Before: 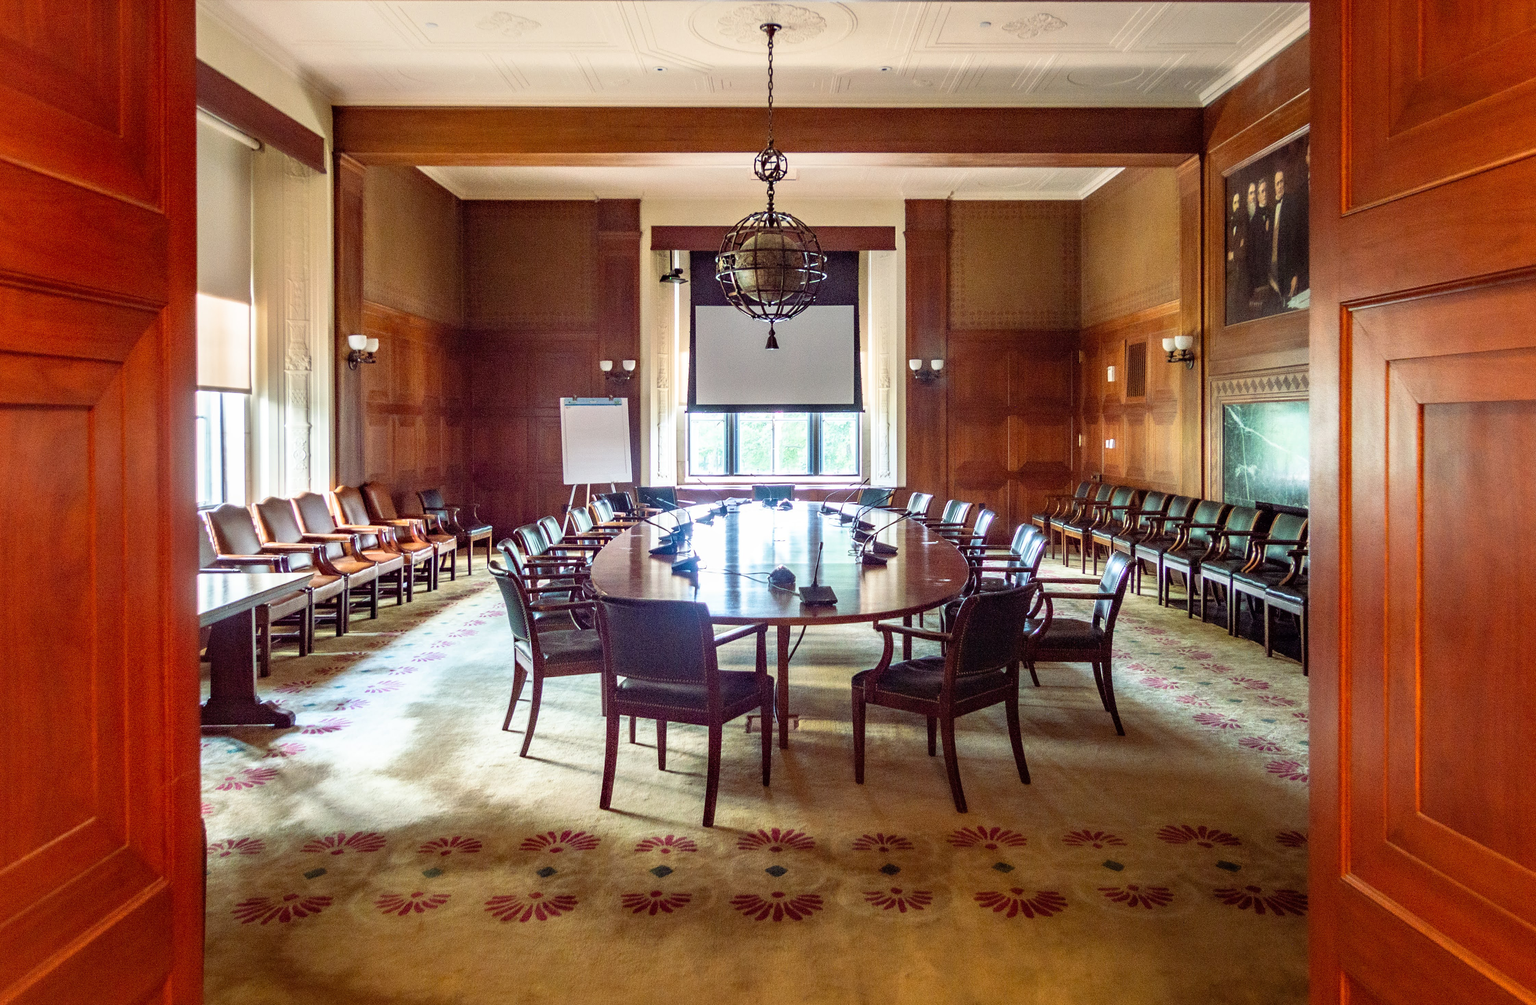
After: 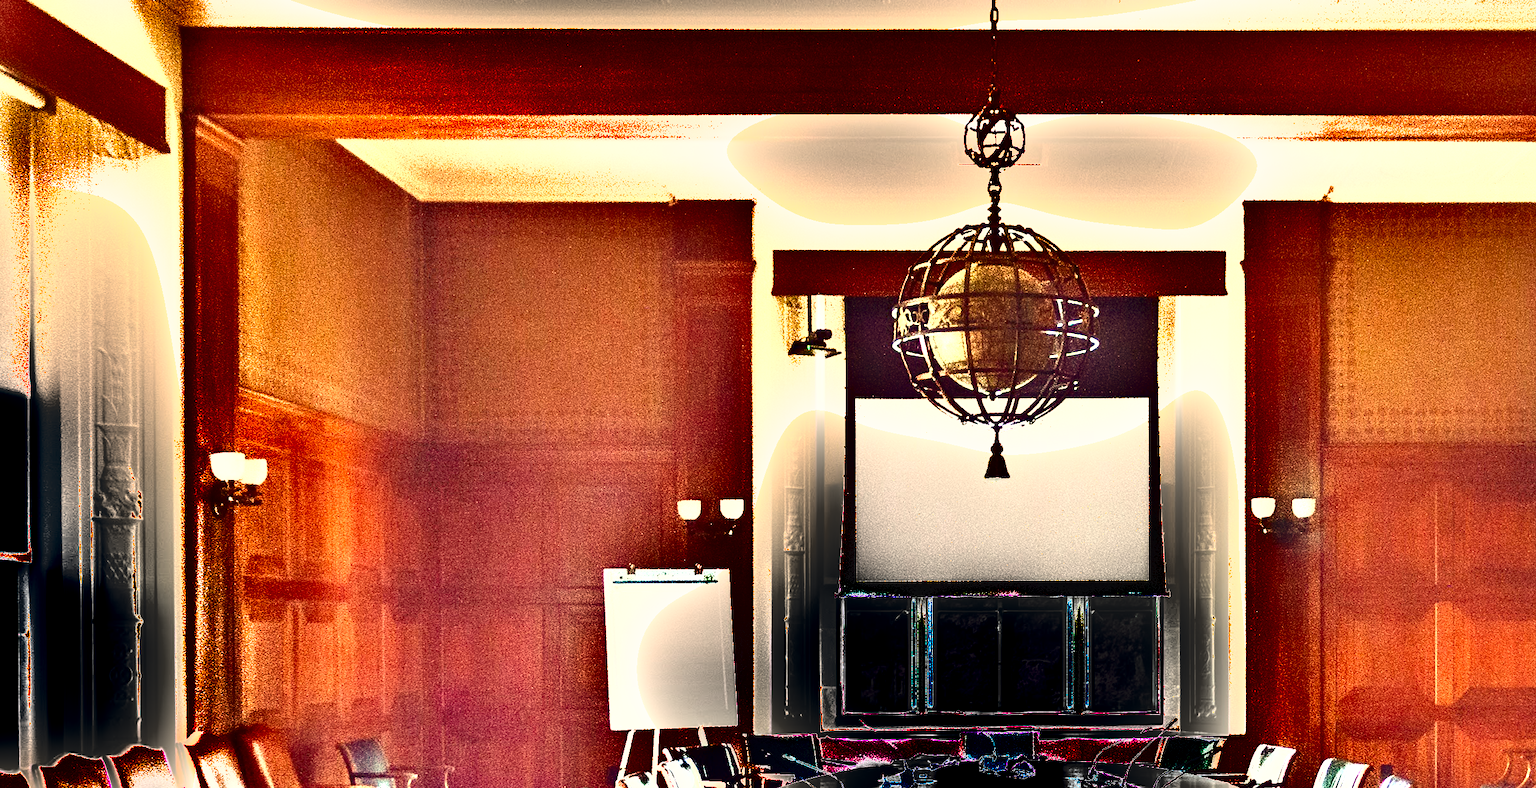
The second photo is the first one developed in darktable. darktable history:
crop: left 15.306%, top 9.065%, right 30.789%, bottom 48.638%
white balance: red 1.123, blue 0.83
exposure: black level correction 0, exposure 1.2 EV, compensate exposure bias true, compensate highlight preservation false
shadows and highlights: shadows 24.5, highlights -78.15, soften with gaussian
tone equalizer: -8 EV 1 EV, -7 EV 1 EV, -6 EV 1 EV, -5 EV 1 EV, -4 EV 1 EV, -3 EV 0.75 EV, -2 EV 0.5 EV, -1 EV 0.25 EV
